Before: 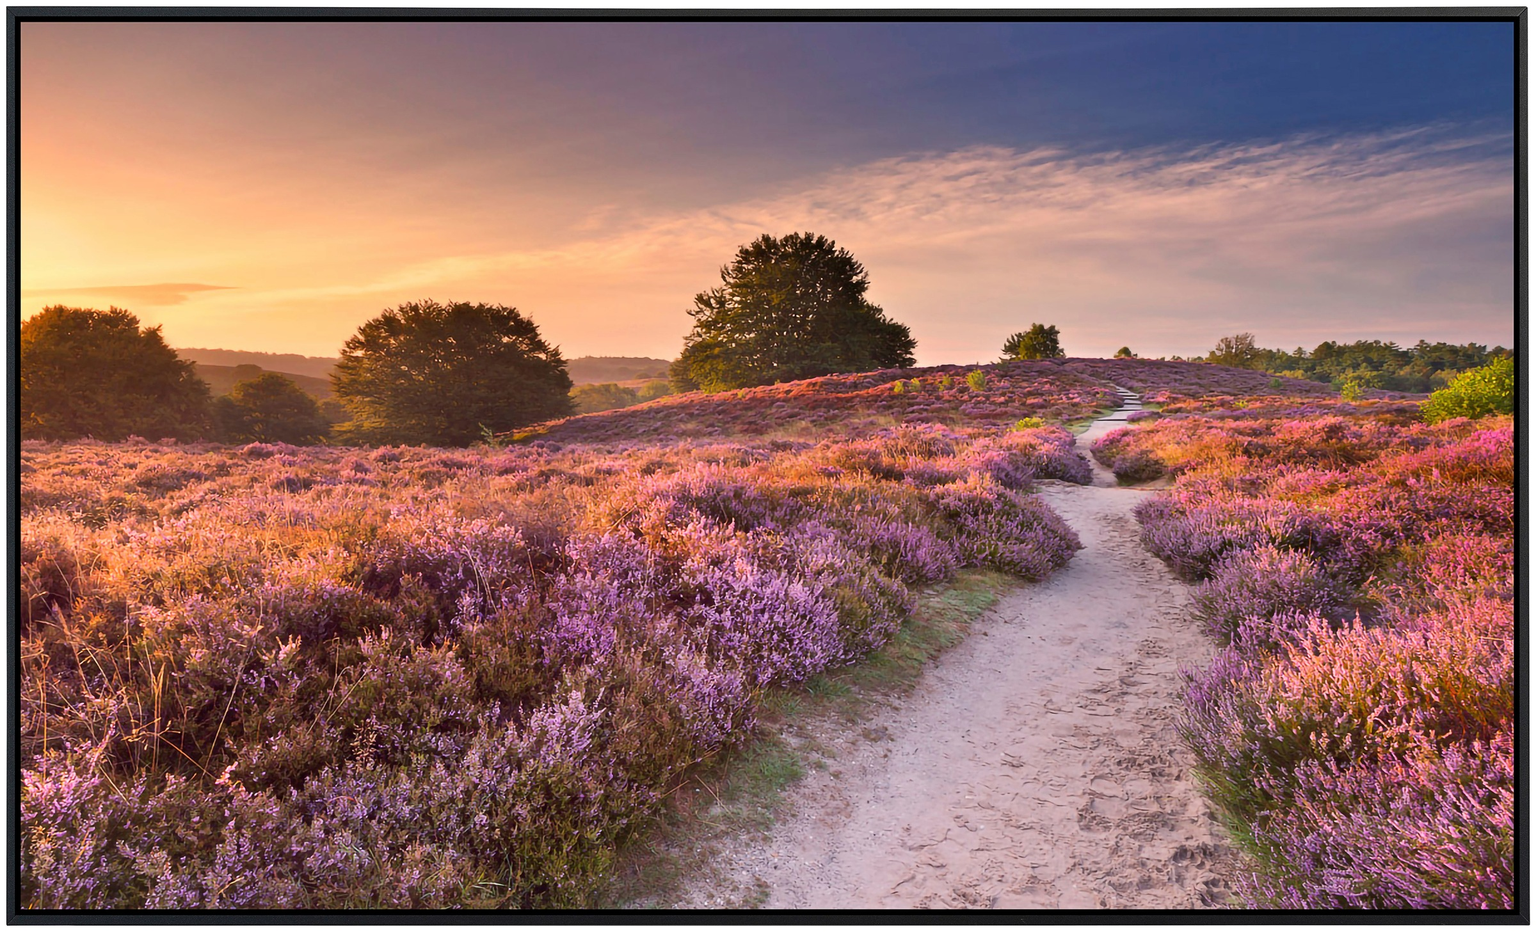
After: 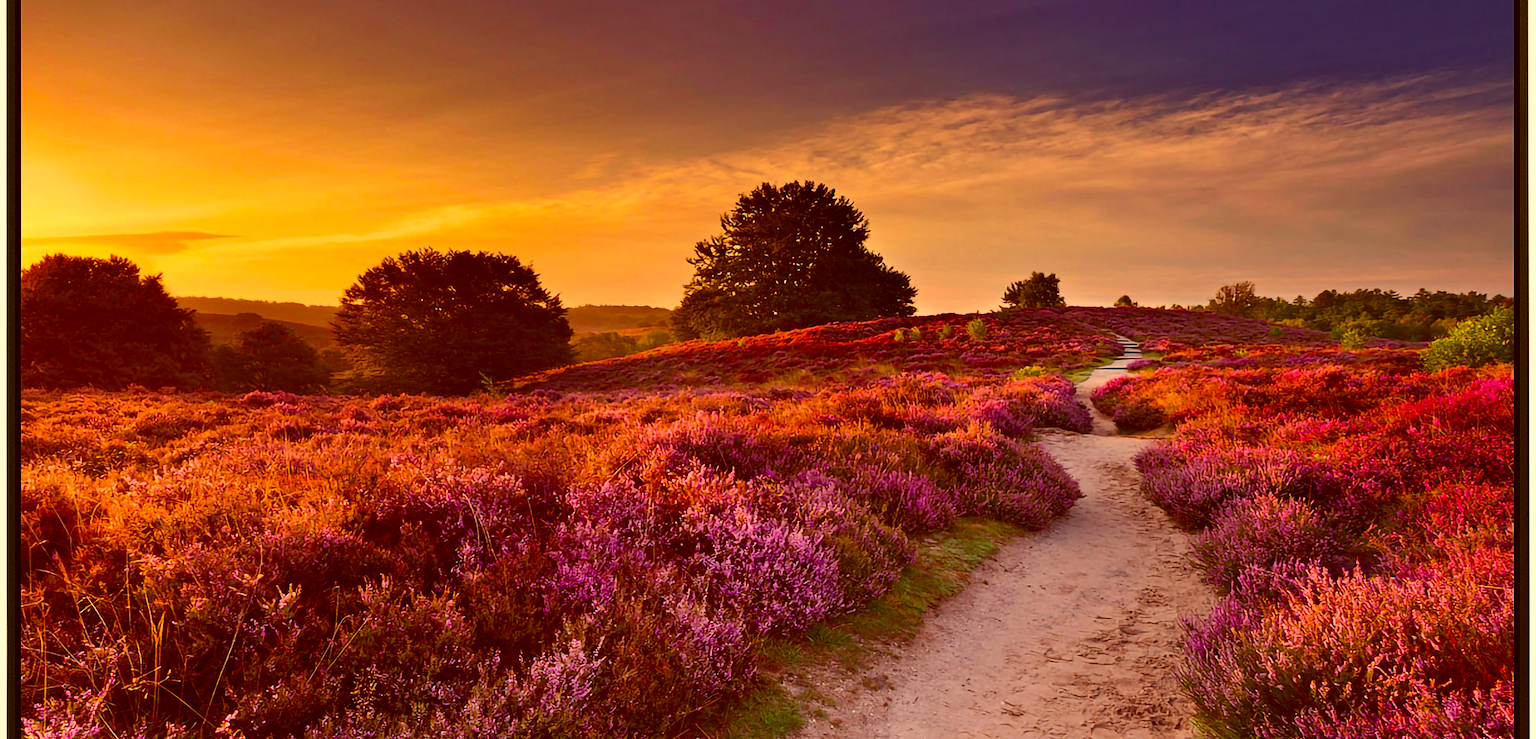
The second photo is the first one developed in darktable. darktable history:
exposure: compensate highlight preservation false
color balance rgb: global vibrance 42.74%
contrast brightness saturation: brightness -0.2, saturation 0.08
crop and rotate: top 5.667%, bottom 14.937%
color correction: highlights a* 1.12, highlights b* 24.26, shadows a* 15.58, shadows b* 24.26
